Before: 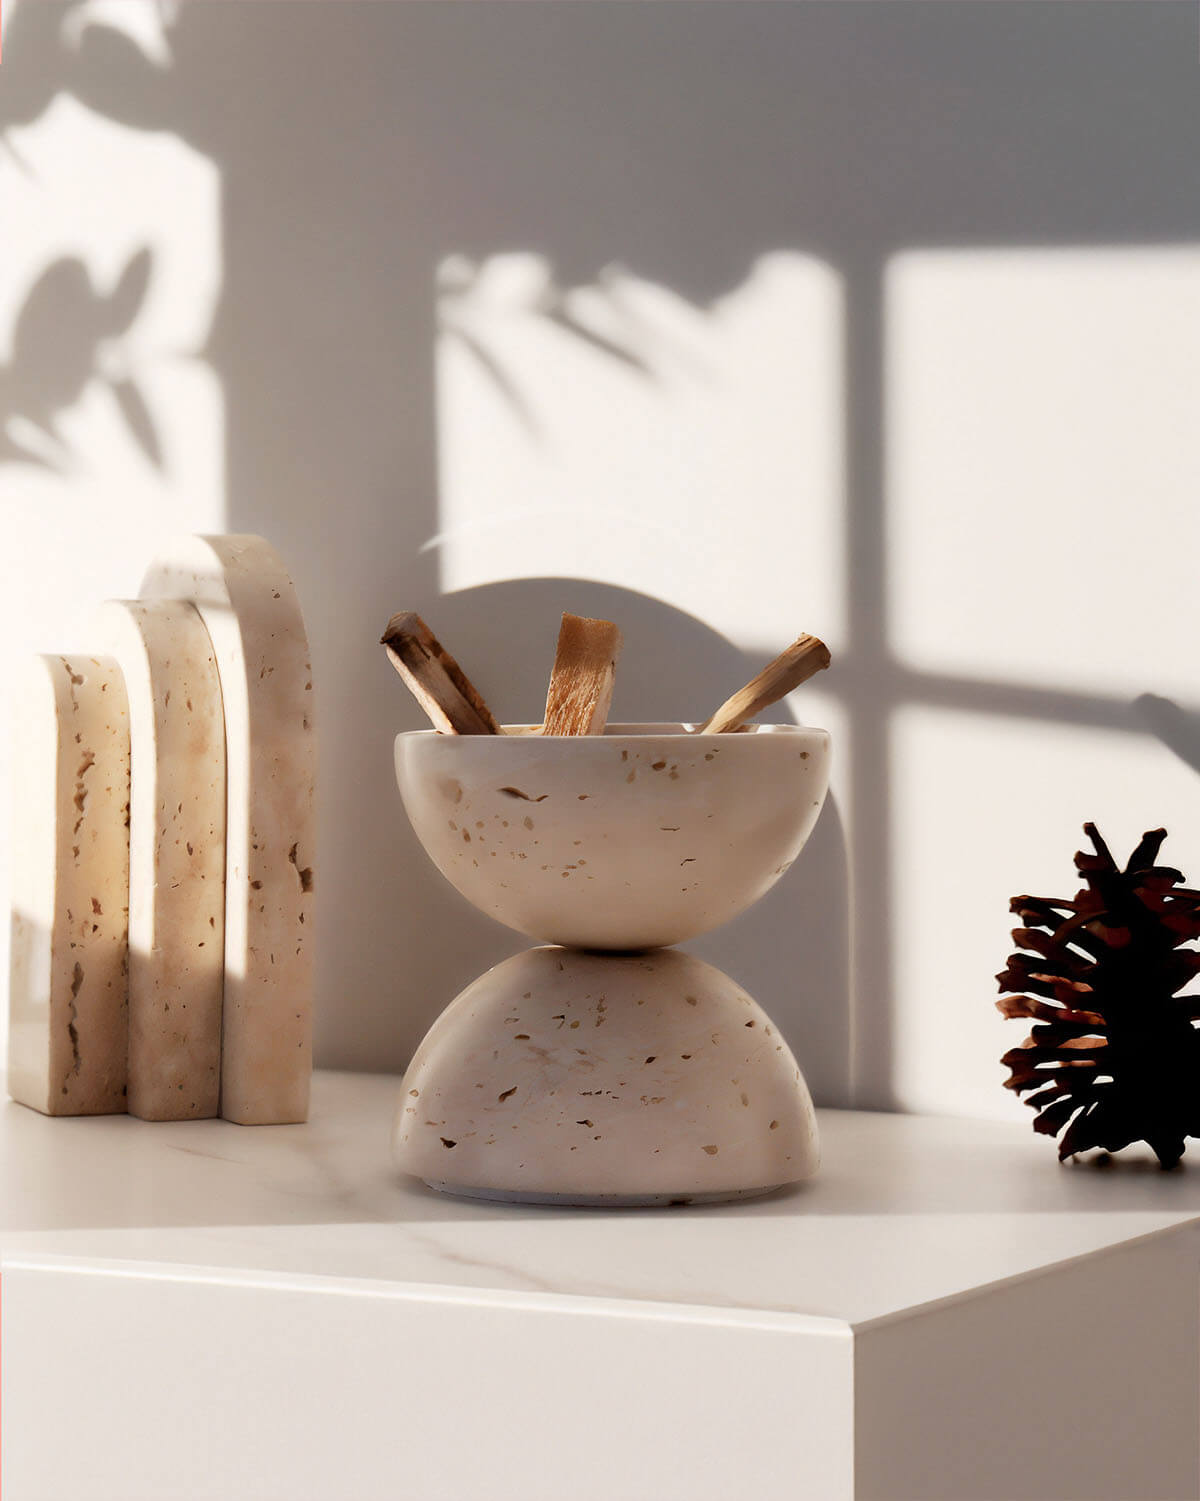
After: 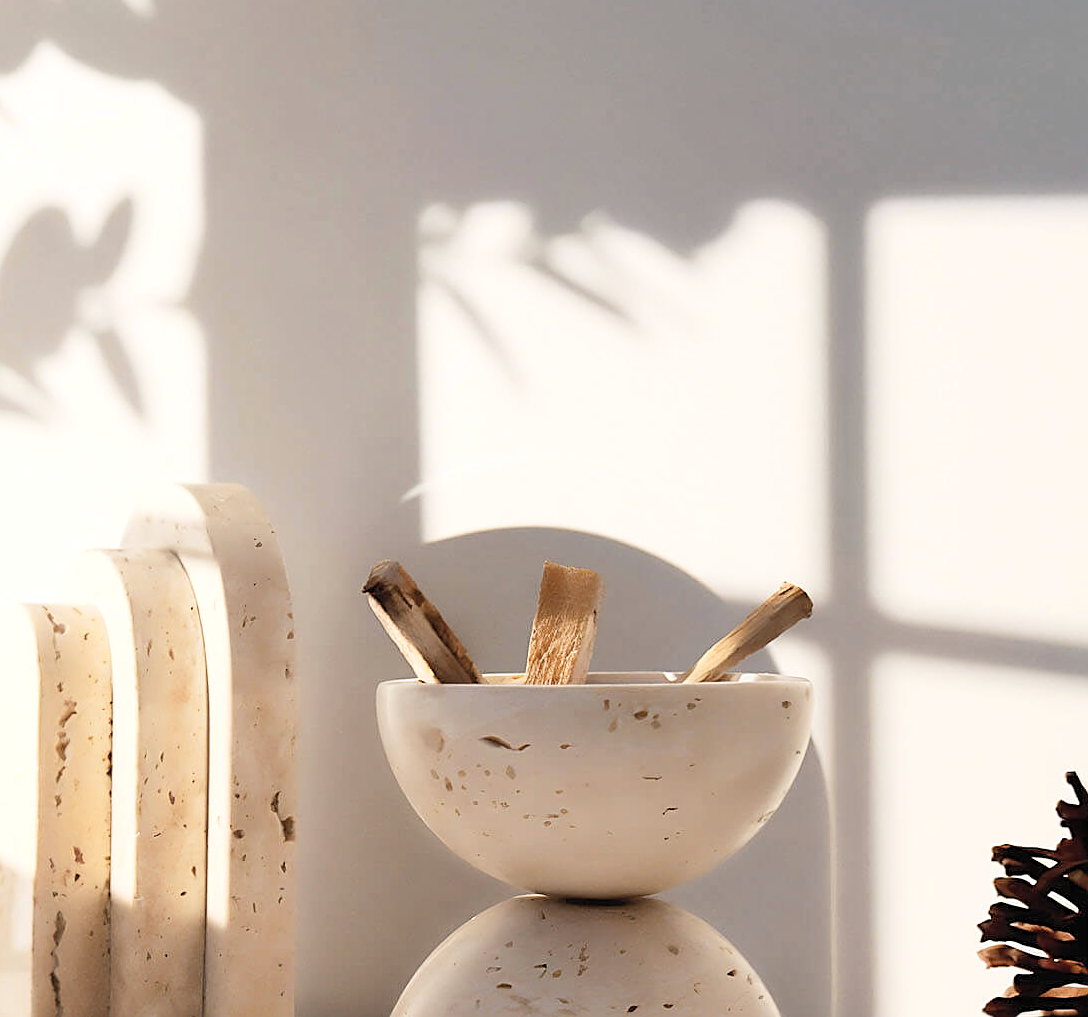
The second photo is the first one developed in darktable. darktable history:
tone equalizer: on, module defaults
crop: left 1.509%, top 3.452%, right 7.696%, bottom 28.452%
sharpen: amount 0.55
color contrast: green-magenta contrast 0.81
contrast brightness saturation: contrast 0.14, brightness 0.21
contrast equalizer: y [[0.5, 0.5, 0.478, 0.5, 0.5, 0.5], [0.5 ×6], [0.5 ×6], [0 ×6], [0 ×6]]
exposure: exposure 0.127 EV, compensate highlight preservation false
levels: levels [0, 0.499, 1]
